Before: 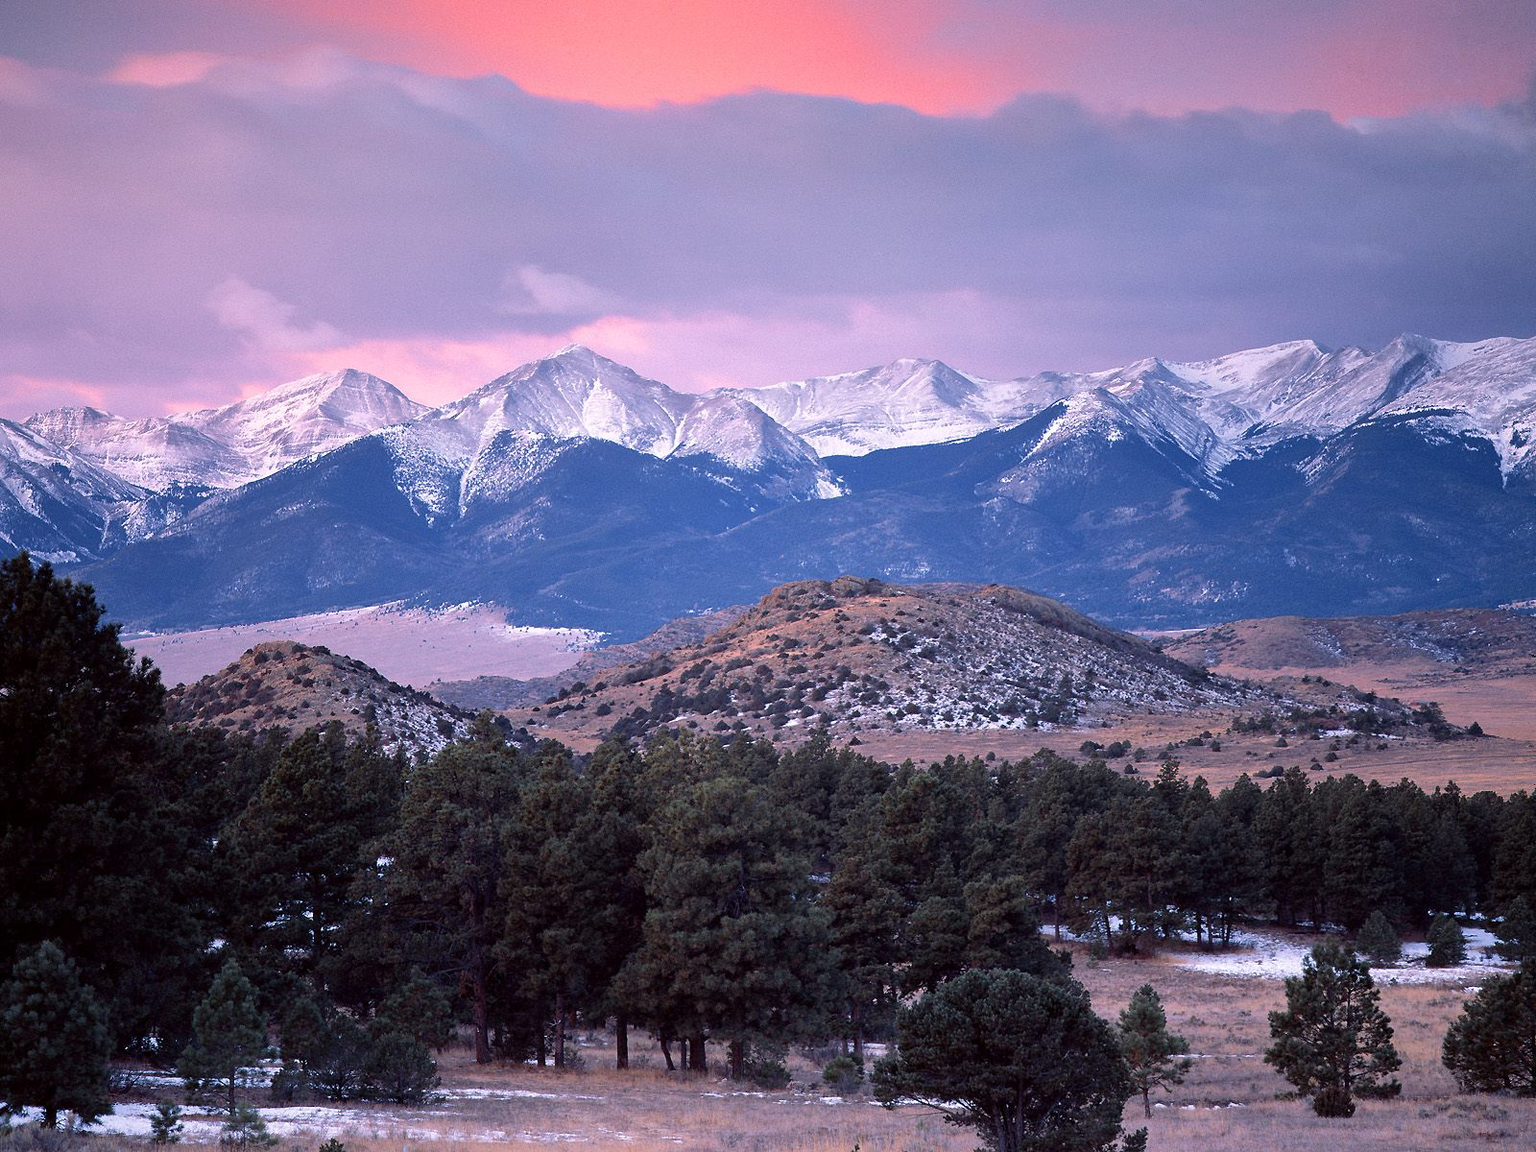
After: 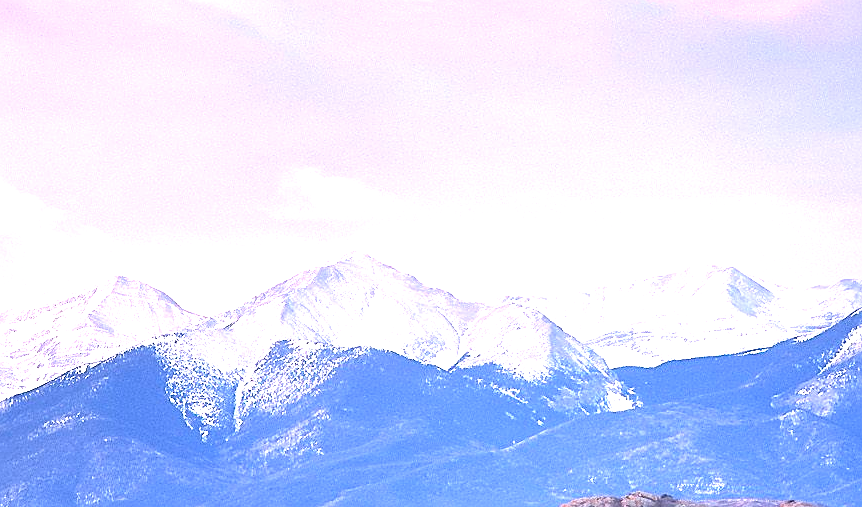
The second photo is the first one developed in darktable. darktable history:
sharpen: on, module defaults
contrast equalizer: octaves 7, y [[0.6 ×6], [0.55 ×6], [0 ×6], [0 ×6], [0 ×6]], mix -0.3
exposure: black level correction 0, exposure 1.45 EV, compensate exposure bias true, compensate highlight preservation false
crop: left 15.306%, top 9.065%, right 30.789%, bottom 48.638%
